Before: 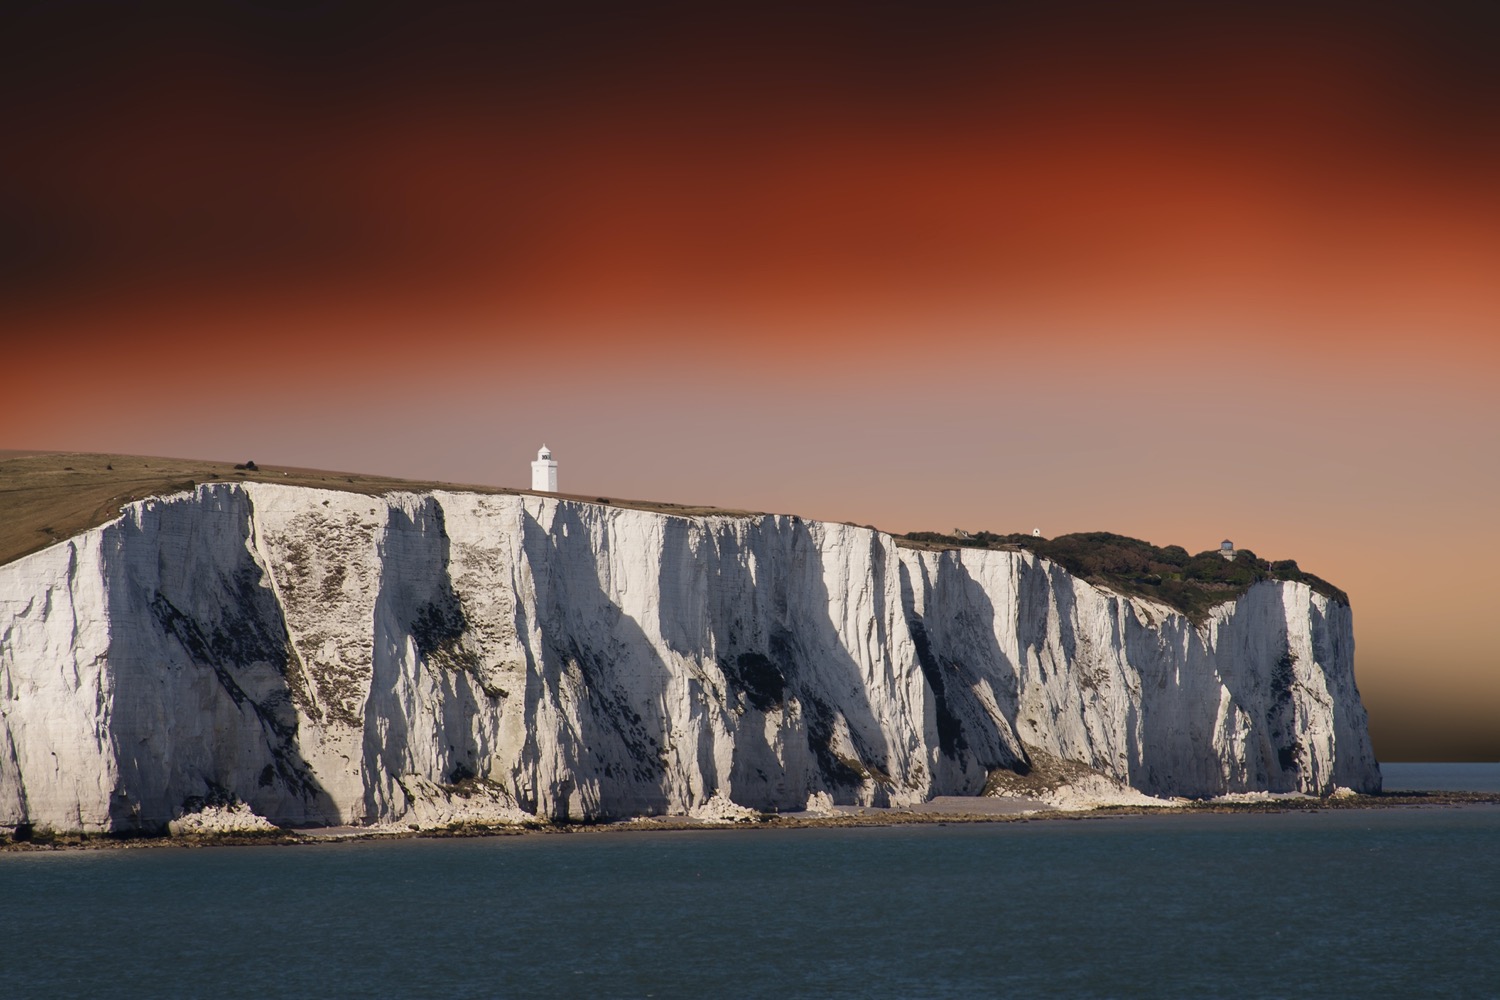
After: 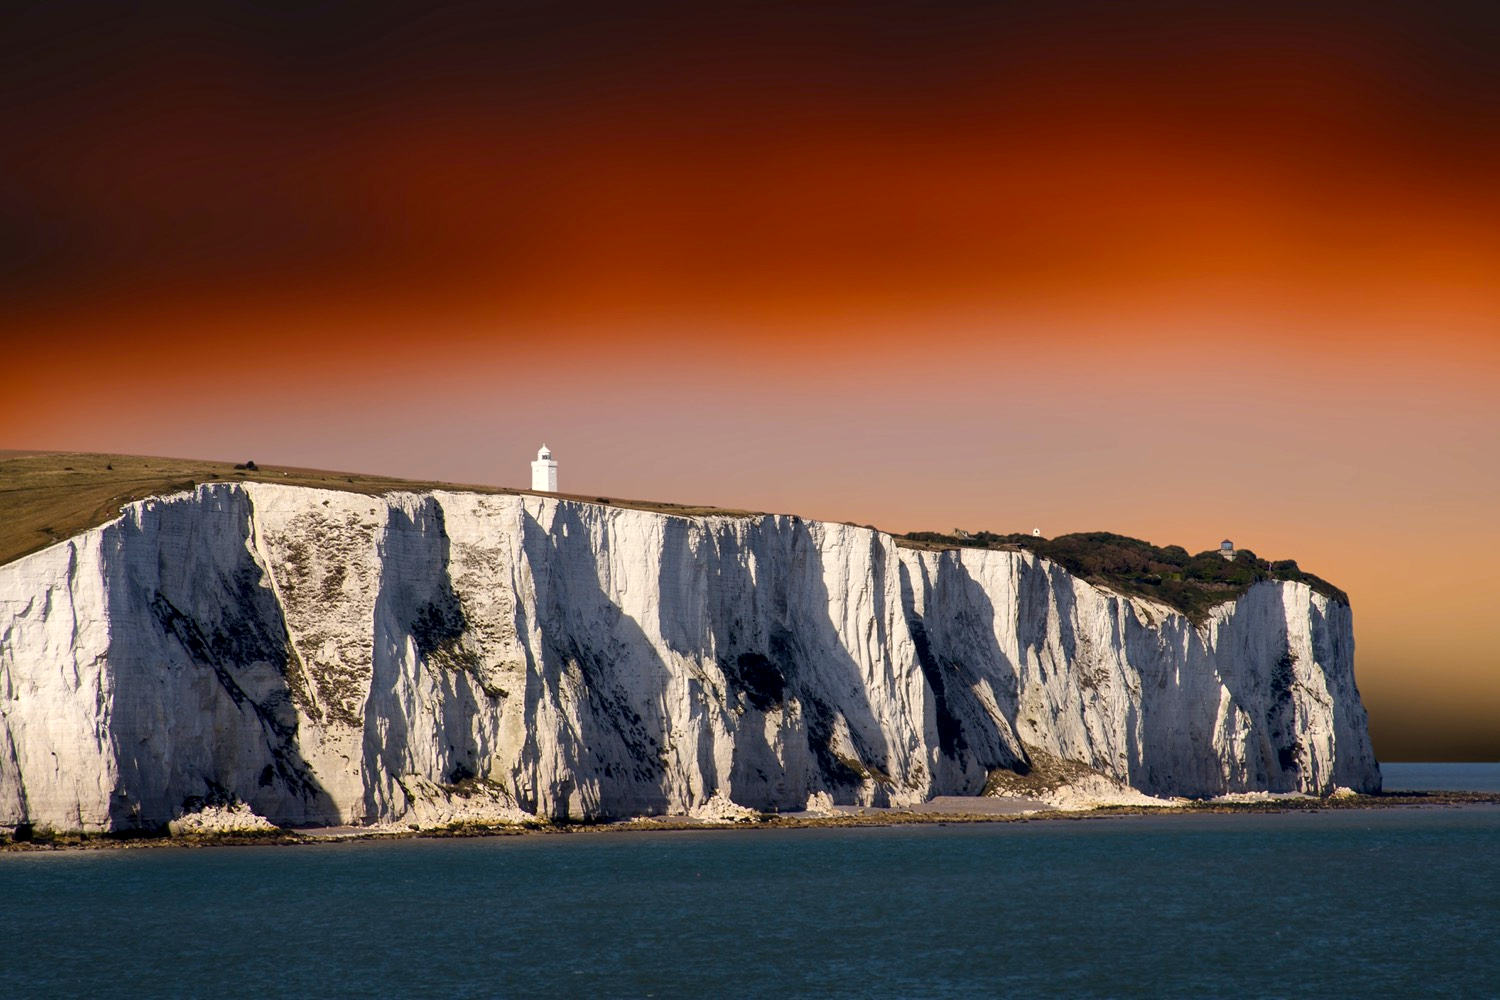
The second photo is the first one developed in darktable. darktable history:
local contrast: highlights 128%, shadows 122%, detail 140%, midtone range 0.253
color balance rgb: highlights gain › chroma 3.023%, highlights gain › hue 78.09°, shadows fall-off 298.174%, white fulcrum 1.98 EV, highlights fall-off 299.383%, linear chroma grading › global chroma 8.996%, perceptual saturation grading › global saturation 25.451%, mask middle-gray fulcrum 99.339%, global vibrance 20%, contrast gray fulcrum 38.34%
